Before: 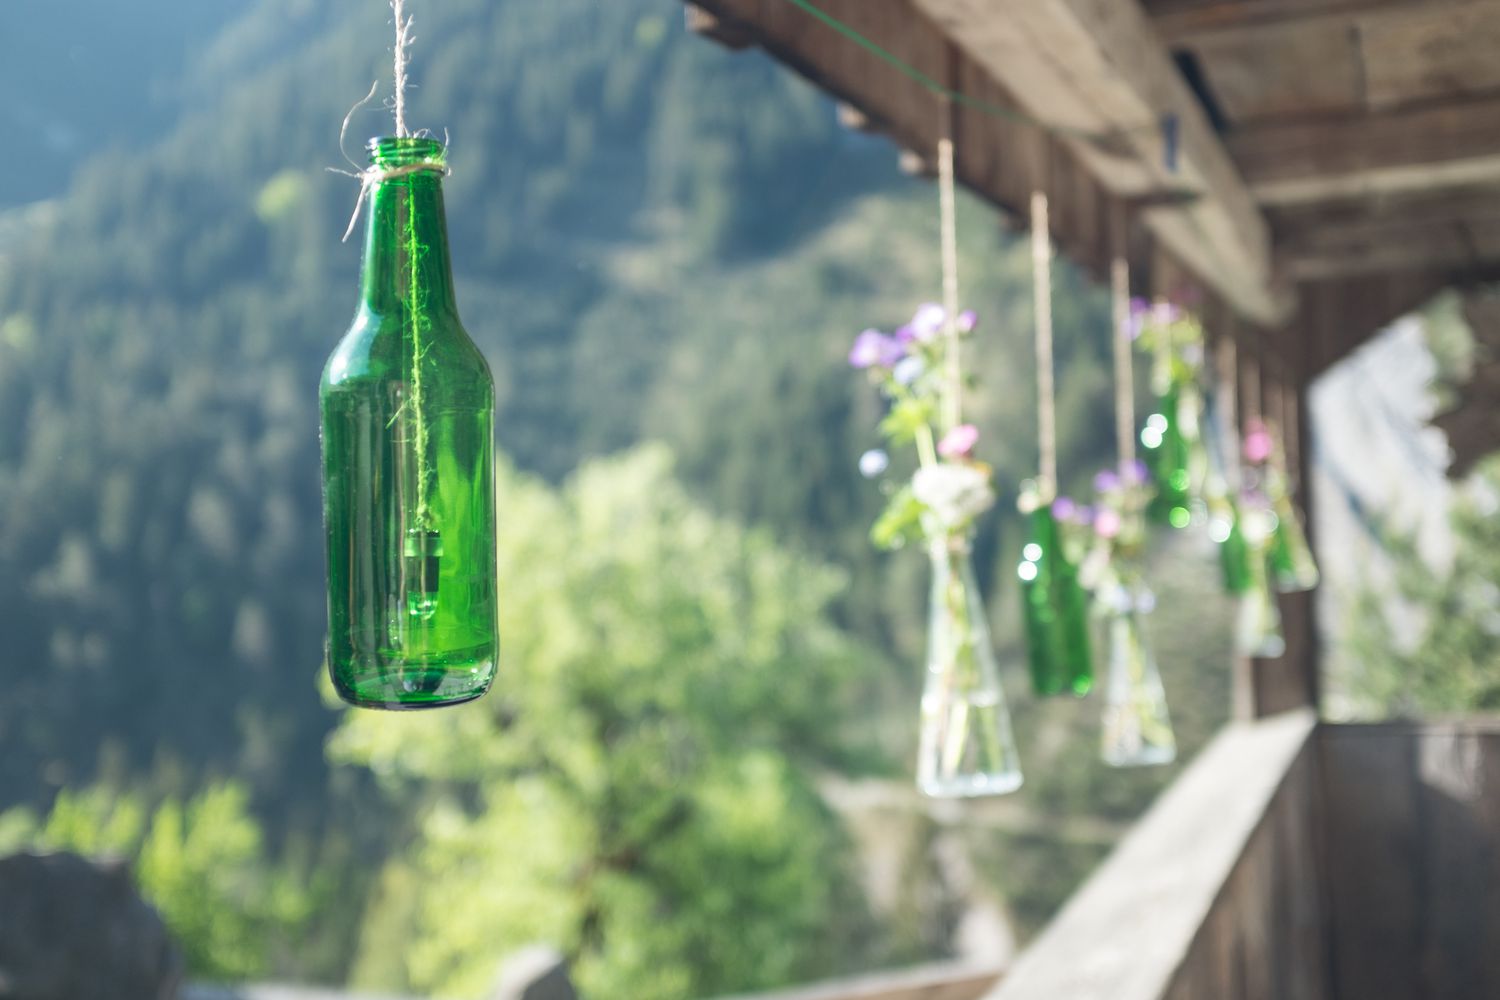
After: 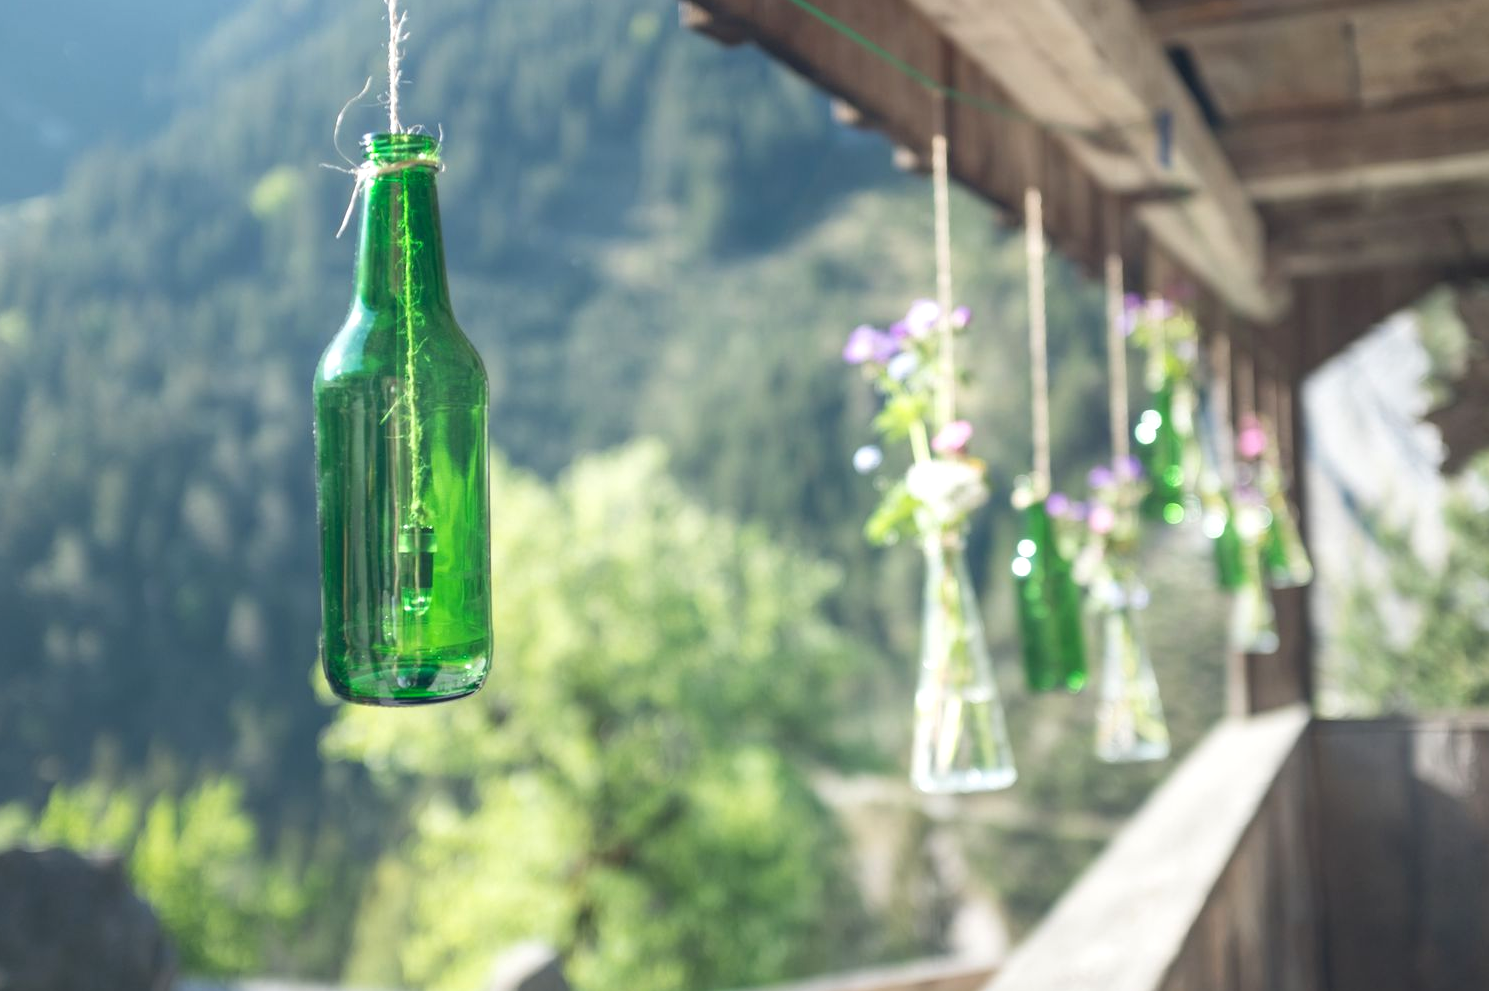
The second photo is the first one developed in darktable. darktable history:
crop: left 0.434%, top 0.485%, right 0.244%, bottom 0.386%
exposure: black level correction 0.001, exposure 0.191 EV, compensate highlight preservation false
